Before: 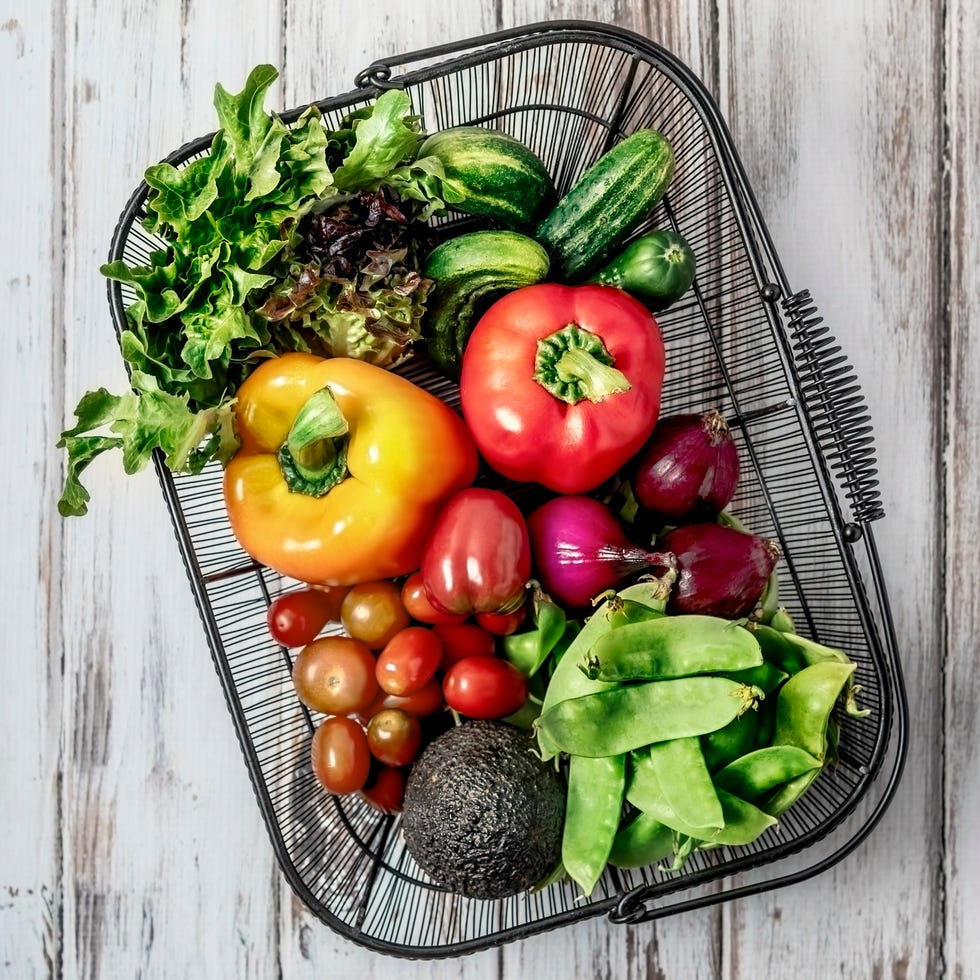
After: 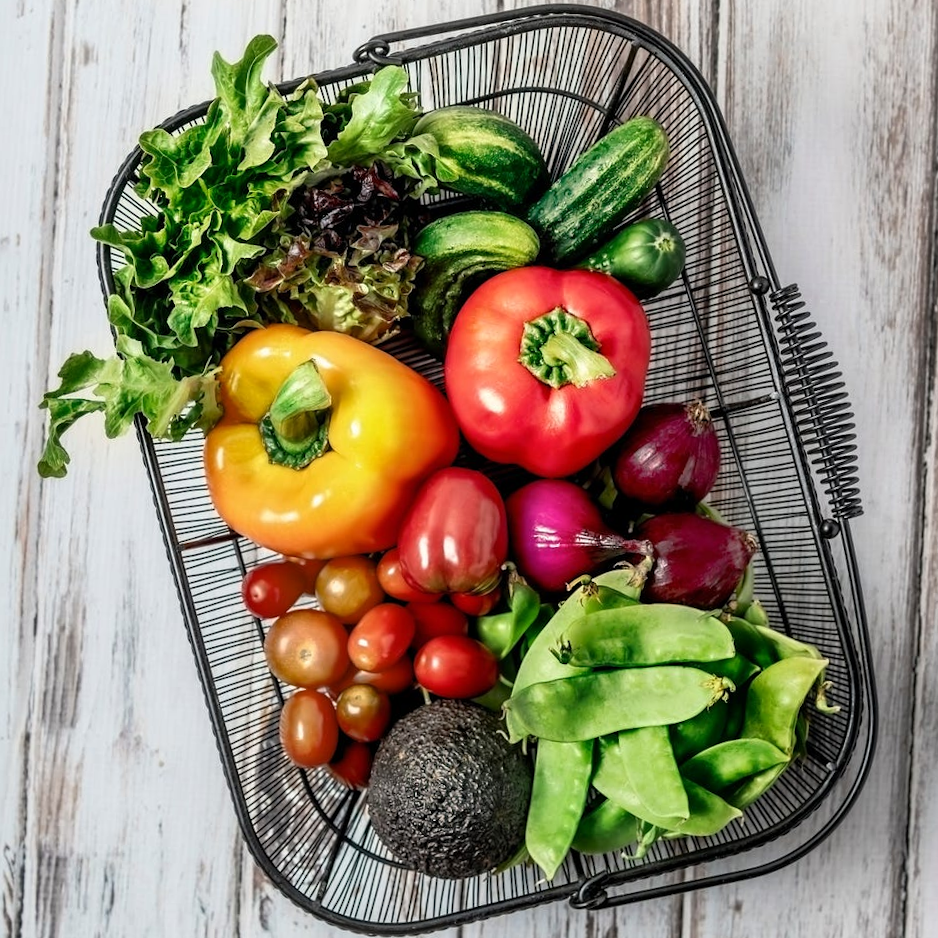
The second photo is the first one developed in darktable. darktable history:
crop and rotate: angle -2.56°
